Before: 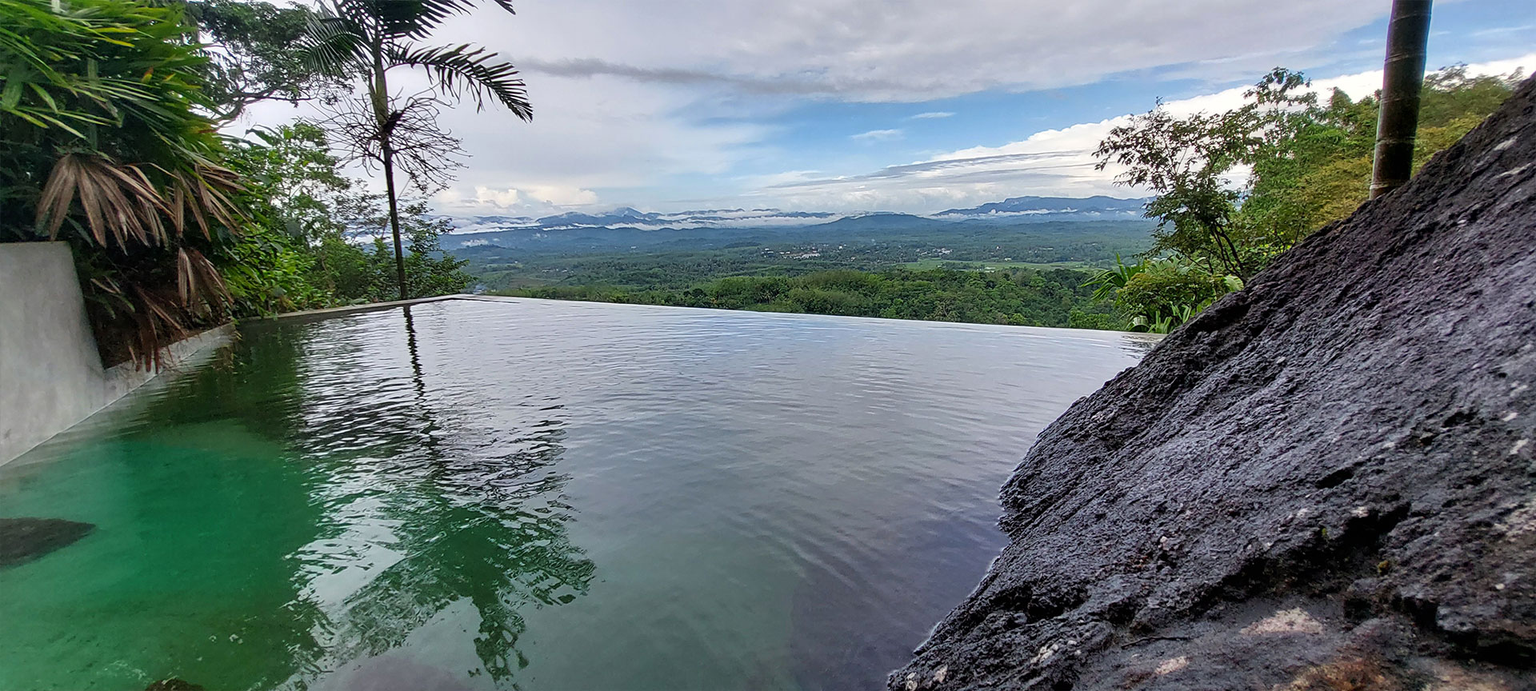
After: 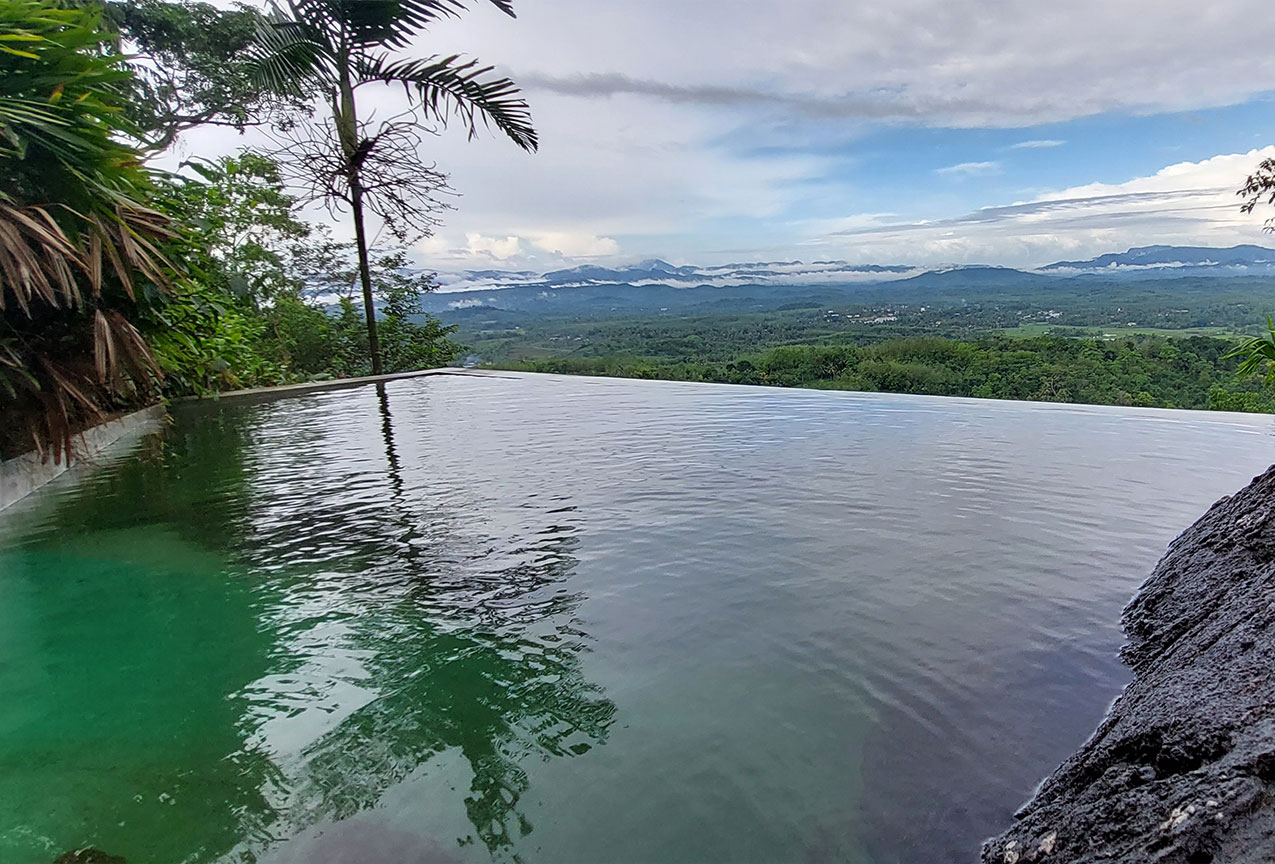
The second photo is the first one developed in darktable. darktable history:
crop and rotate: left 6.708%, right 26.877%
